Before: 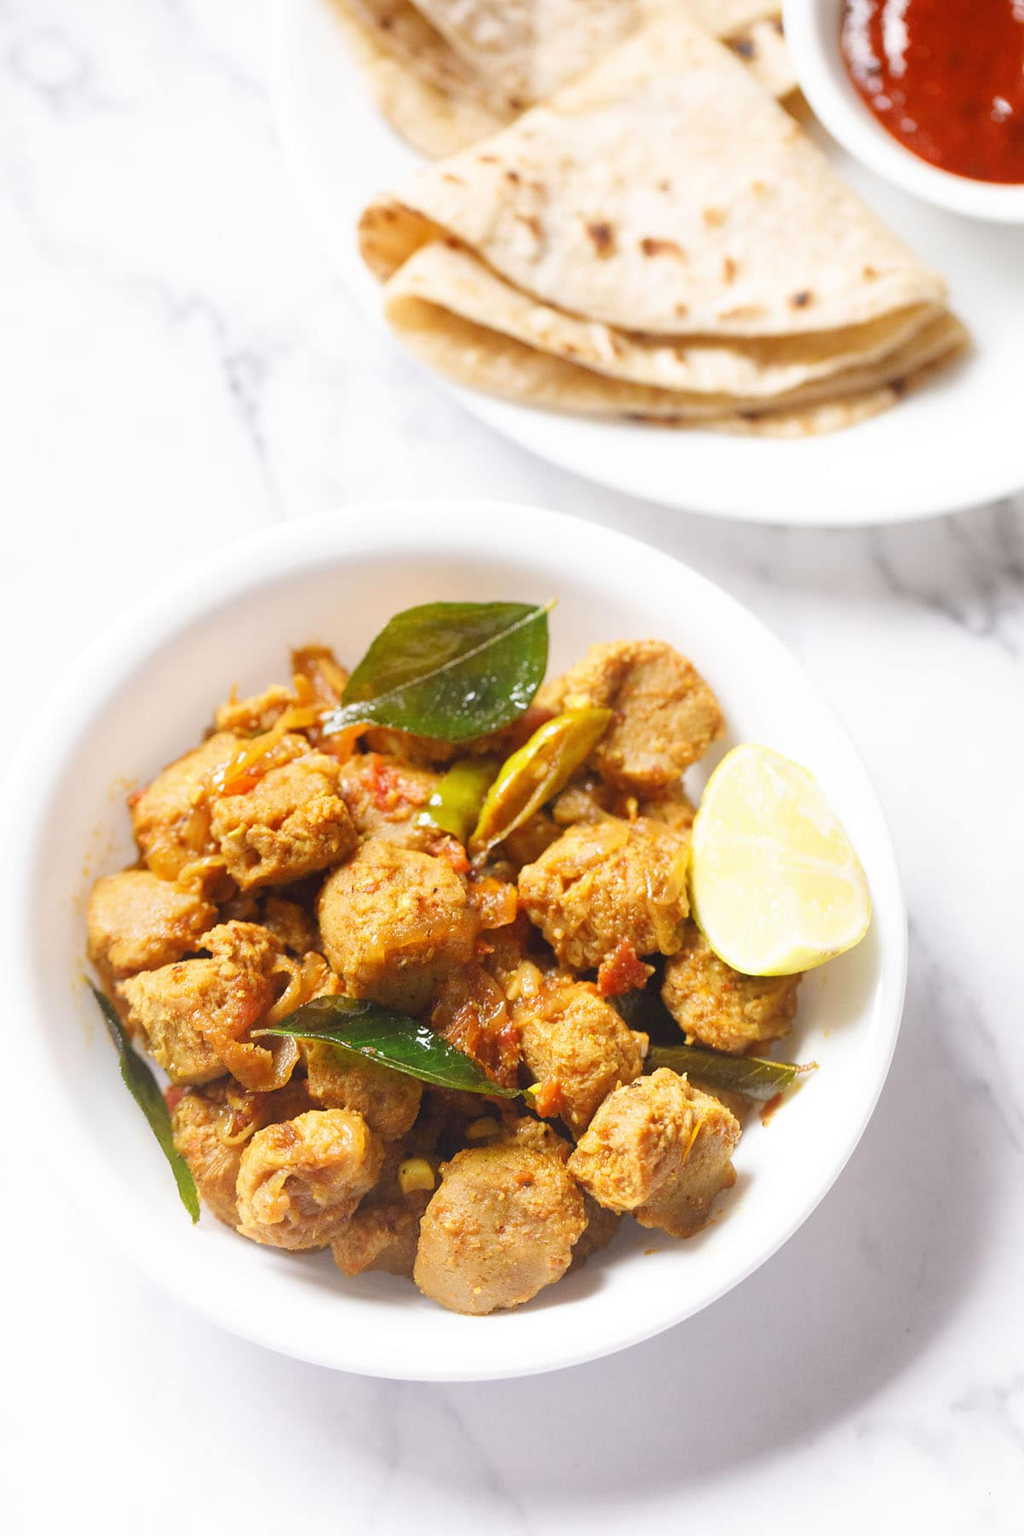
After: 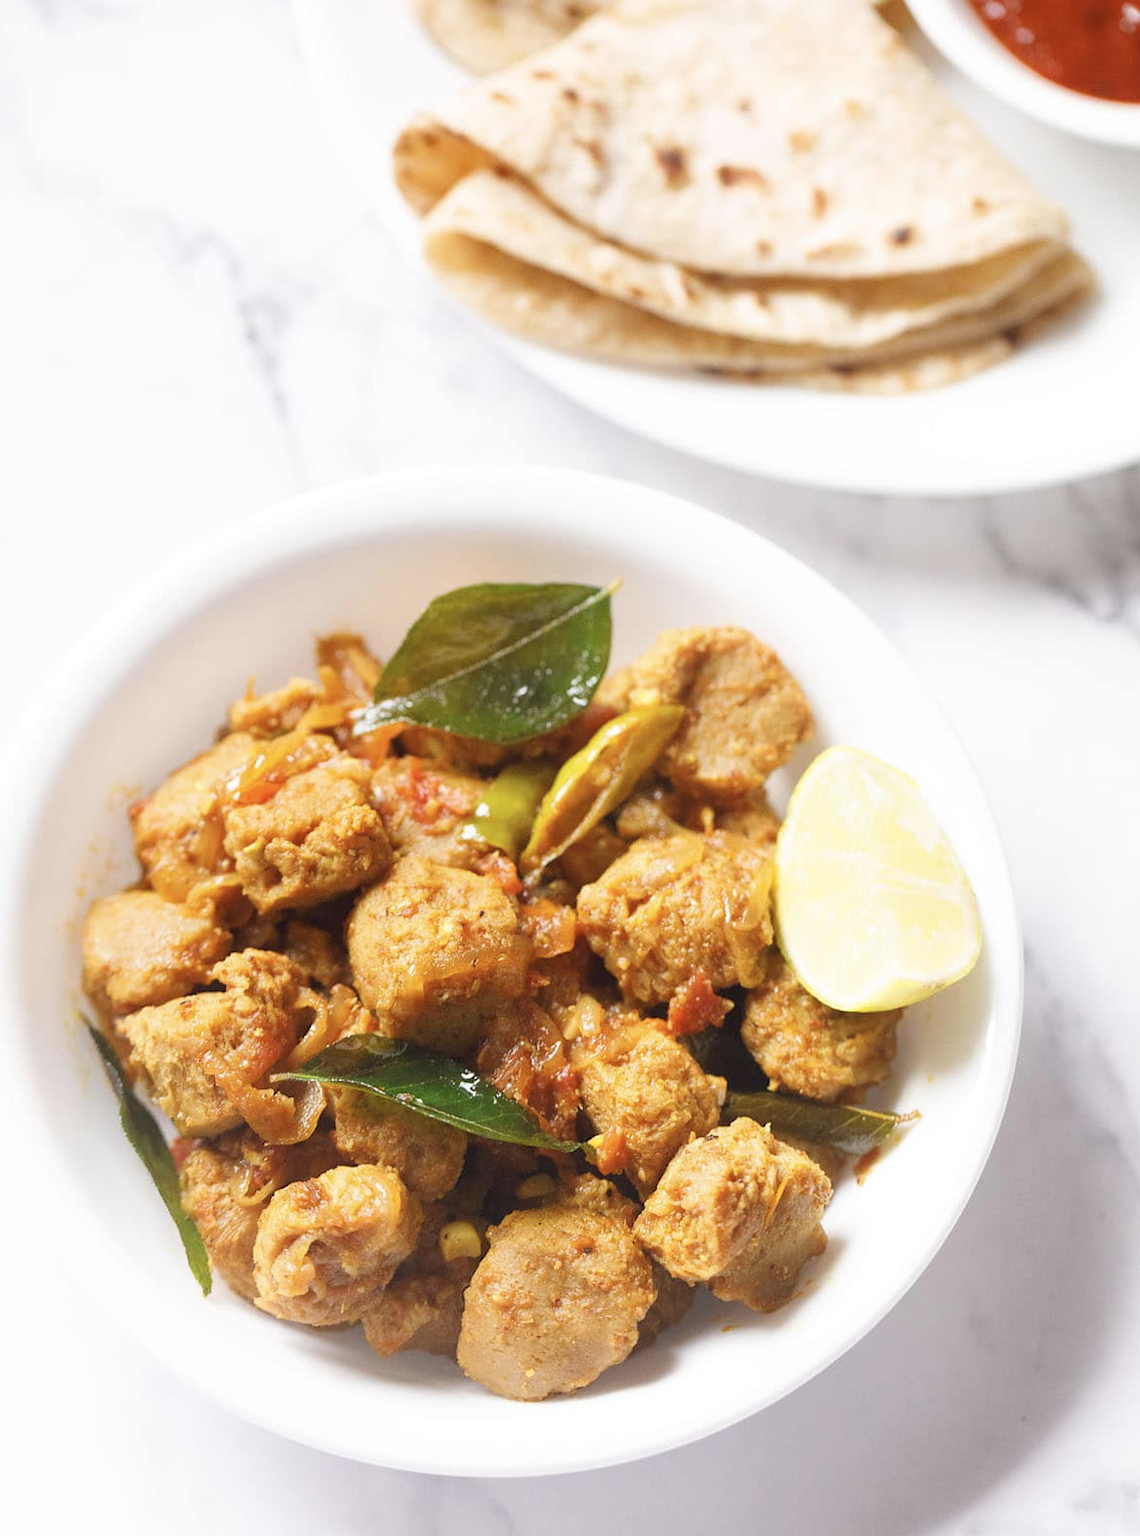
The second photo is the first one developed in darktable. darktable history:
color correction: saturation 0.85
crop: left 1.507%, top 6.147%, right 1.379%, bottom 6.637%
